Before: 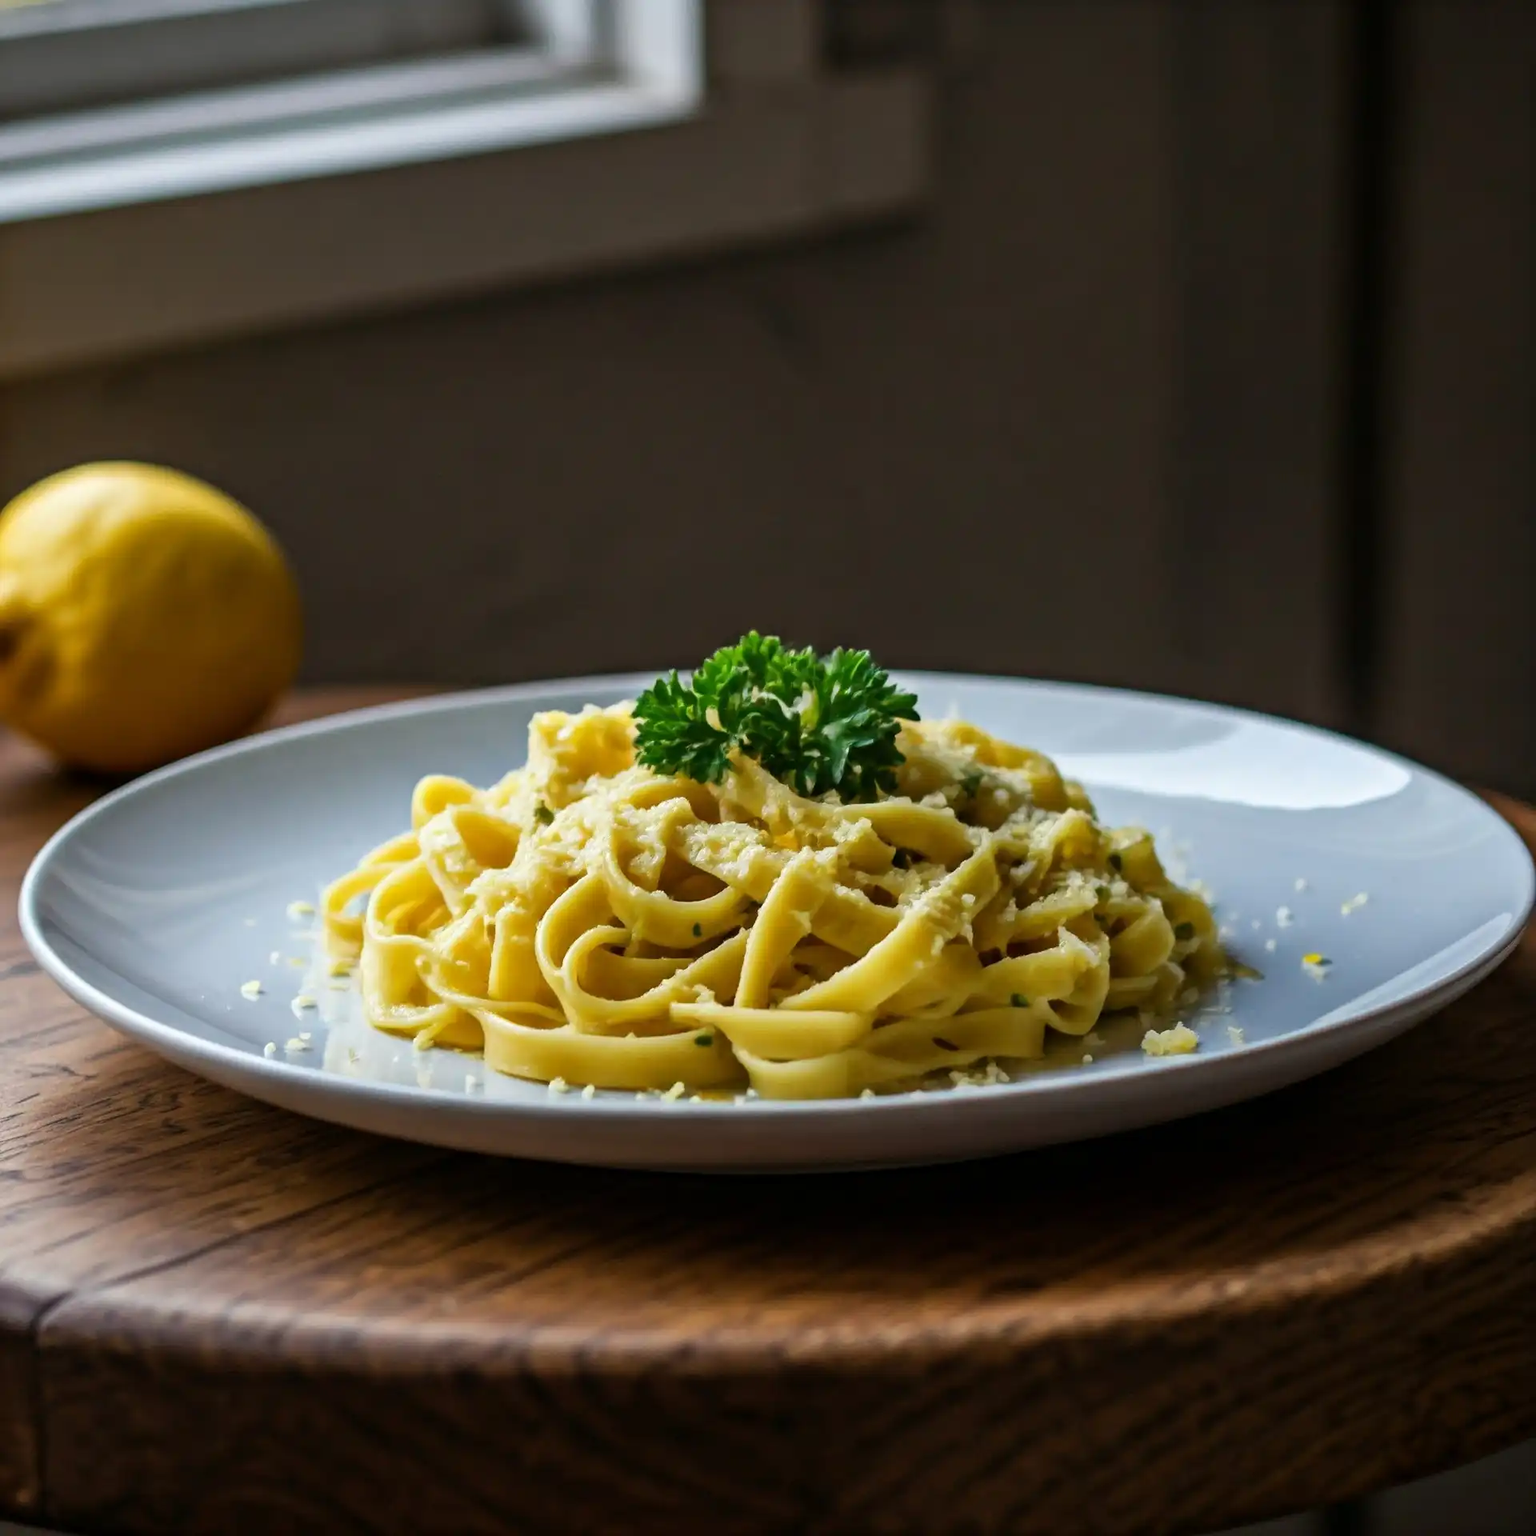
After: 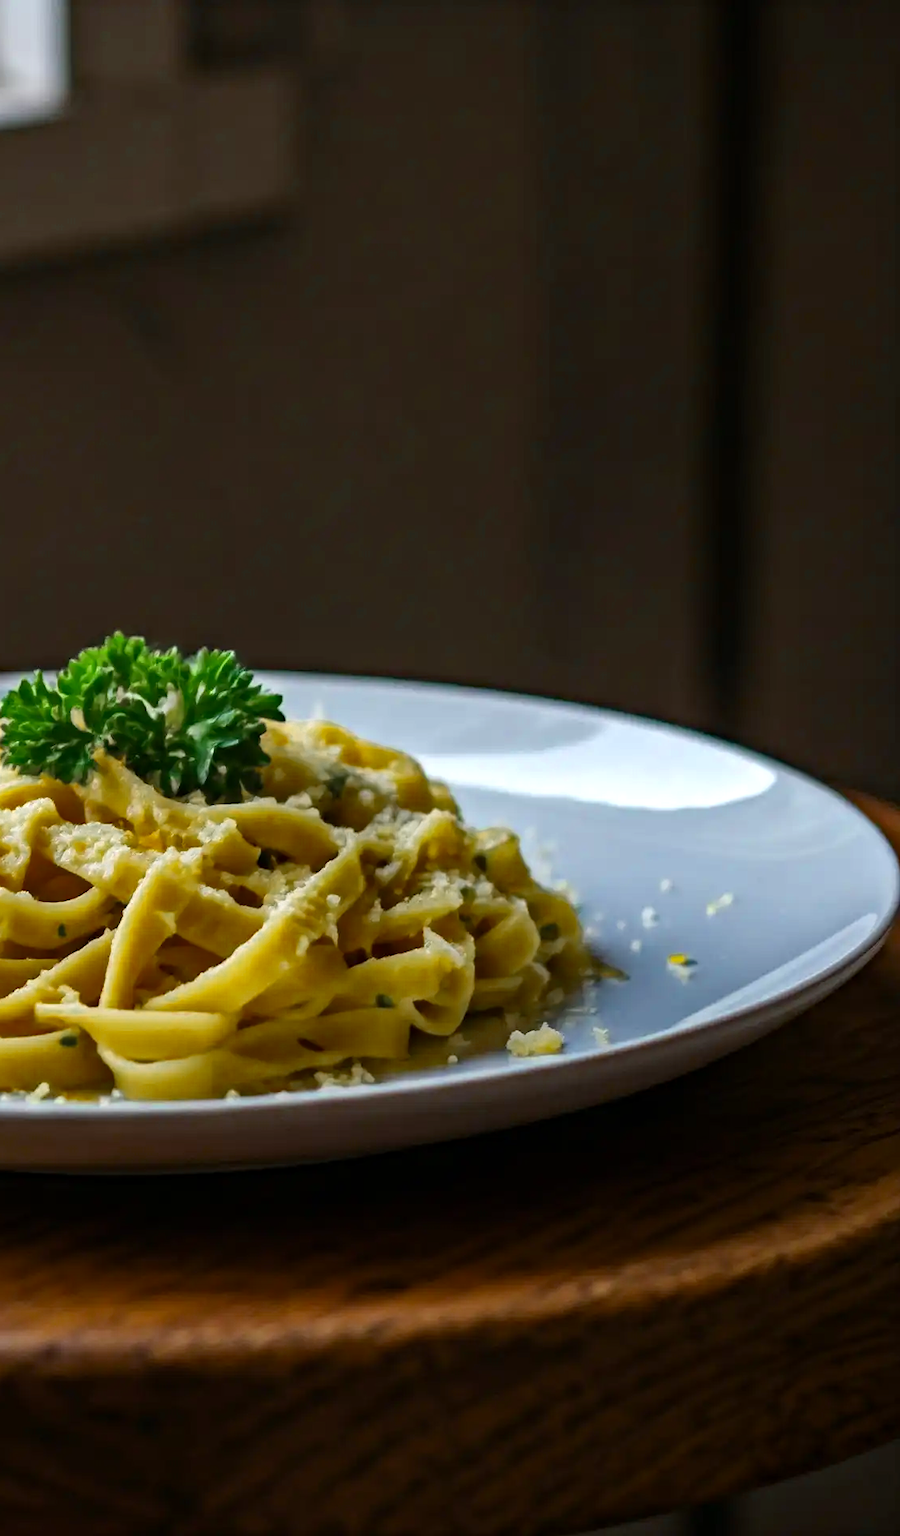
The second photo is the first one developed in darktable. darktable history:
haze removal: compatibility mode true, adaptive false
crop: left 41.402%
color zones: curves: ch0 [(0.11, 0.396) (0.195, 0.36) (0.25, 0.5) (0.303, 0.412) (0.357, 0.544) (0.75, 0.5) (0.967, 0.328)]; ch1 [(0, 0.468) (0.112, 0.512) (0.202, 0.6) (0.25, 0.5) (0.307, 0.352) (0.357, 0.544) (0.75, 0.5) (0.963, 0.524)]
